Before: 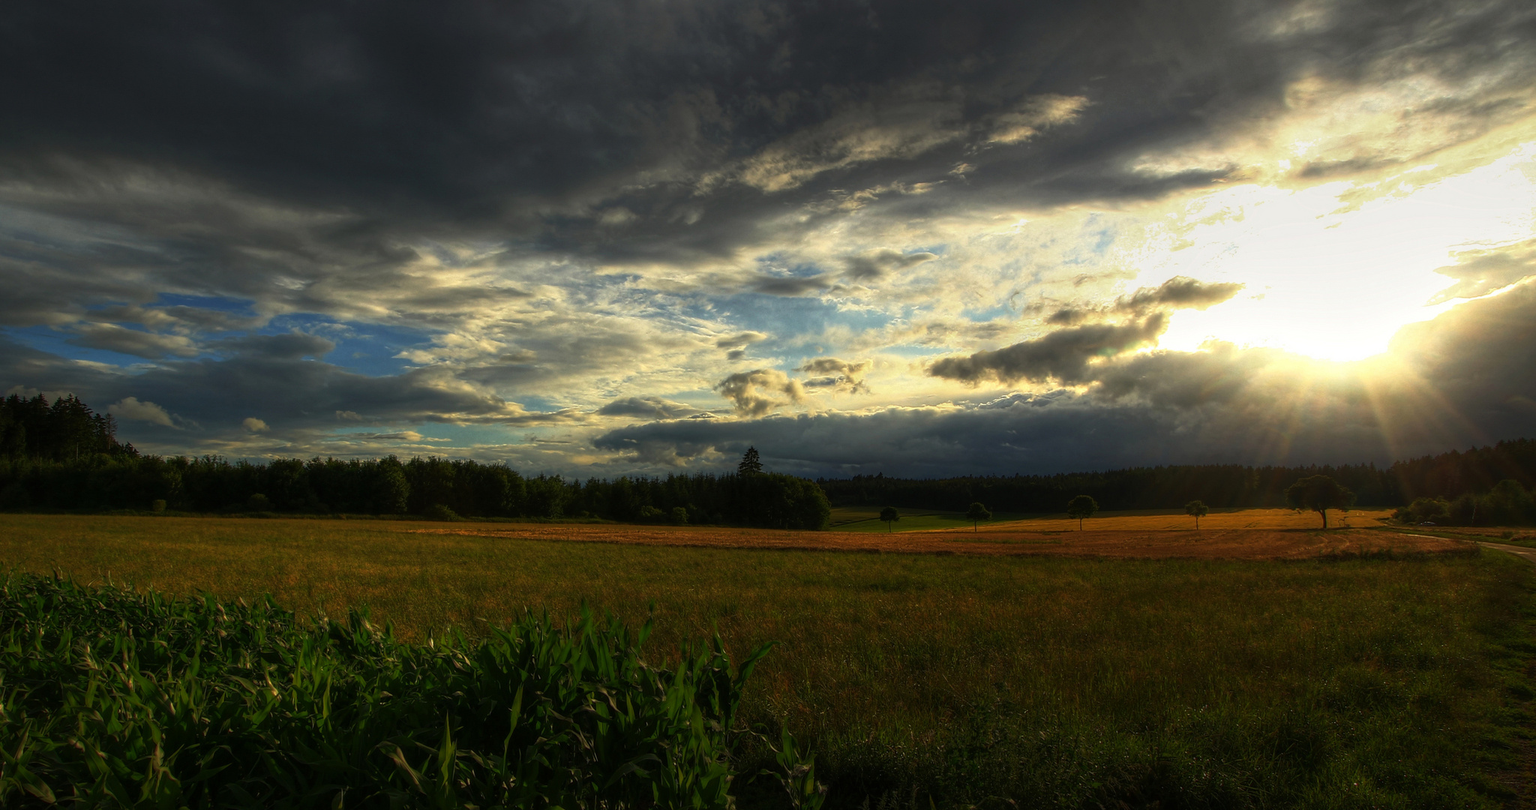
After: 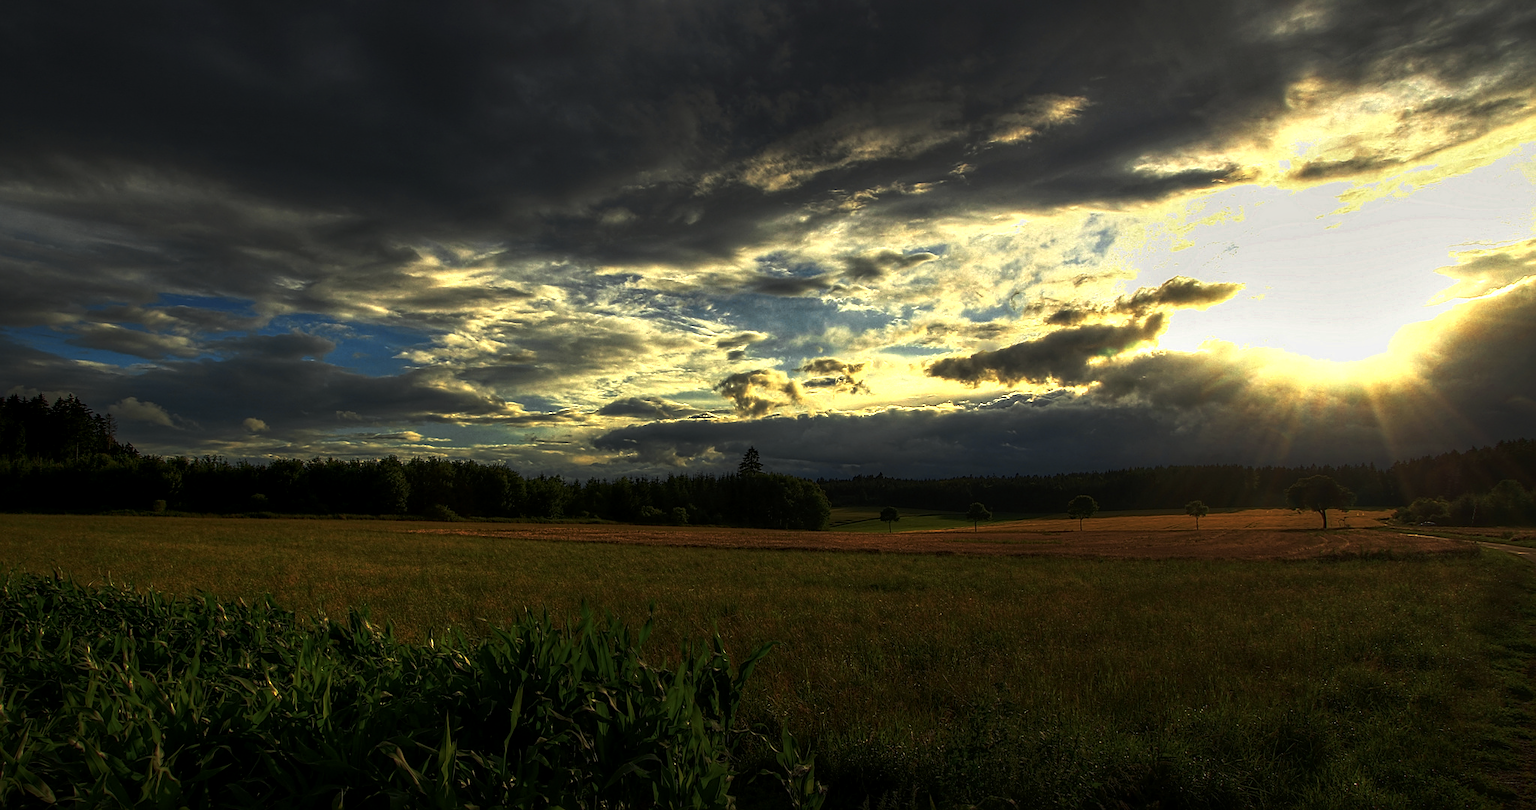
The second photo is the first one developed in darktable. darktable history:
color zones: curves: ch0 [(0, 0.485) (0.178, 0.476) (0.261, 0.623) (0.411, 0.403) (0.708, 0.603) (0.934, 0.412)]; ch1 [(0.003, 0.485) (0.149, 0.496) (0.229, 0.584) (0.326, 0.551) (0.484, 0.262) (0.757, 0.643)]
local contrast: on, module defaults
tone curve: curves: ch0 [(0, 0) (0.536, 0.402) (1, 1)], preserve colors none
tone equalizer: on, module defaults
sharpen: on, module defaults
exposure: exposure -0.041 EV, compensate highlight preservation false
